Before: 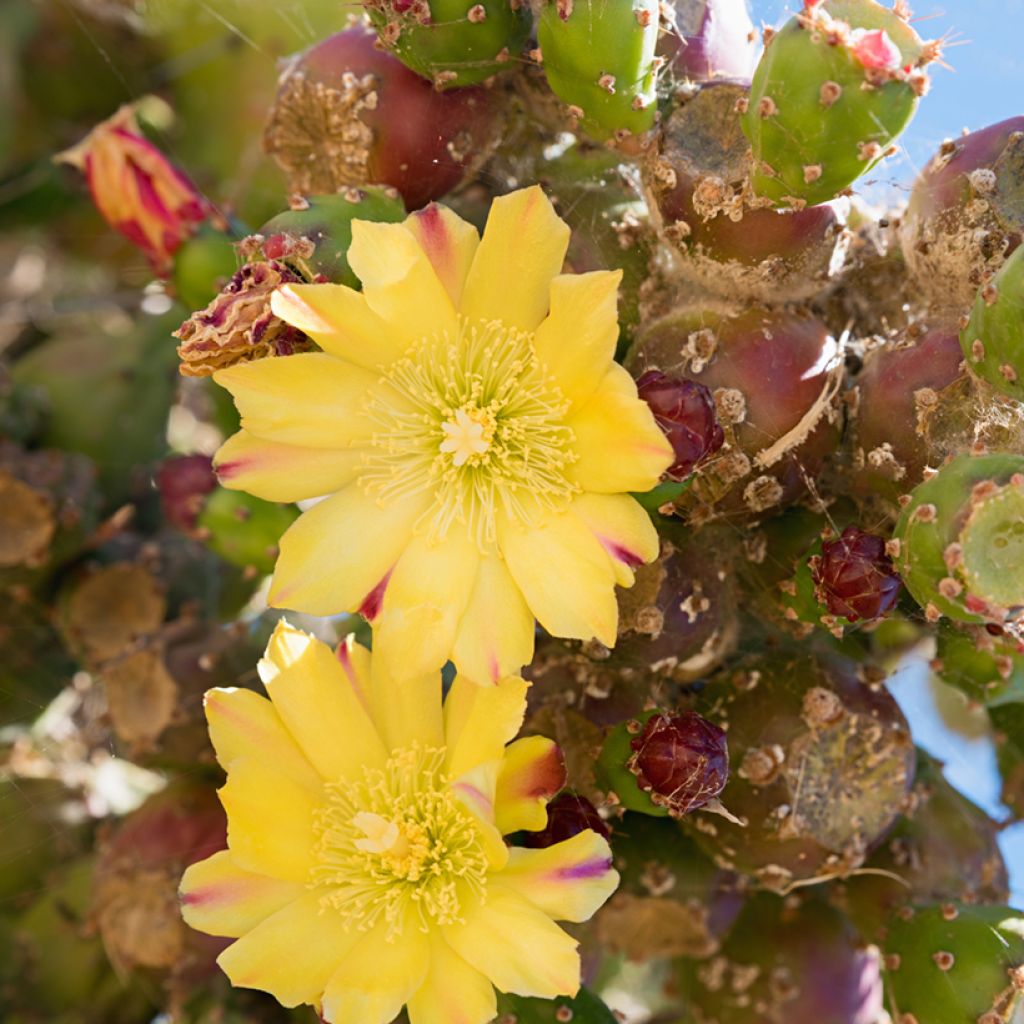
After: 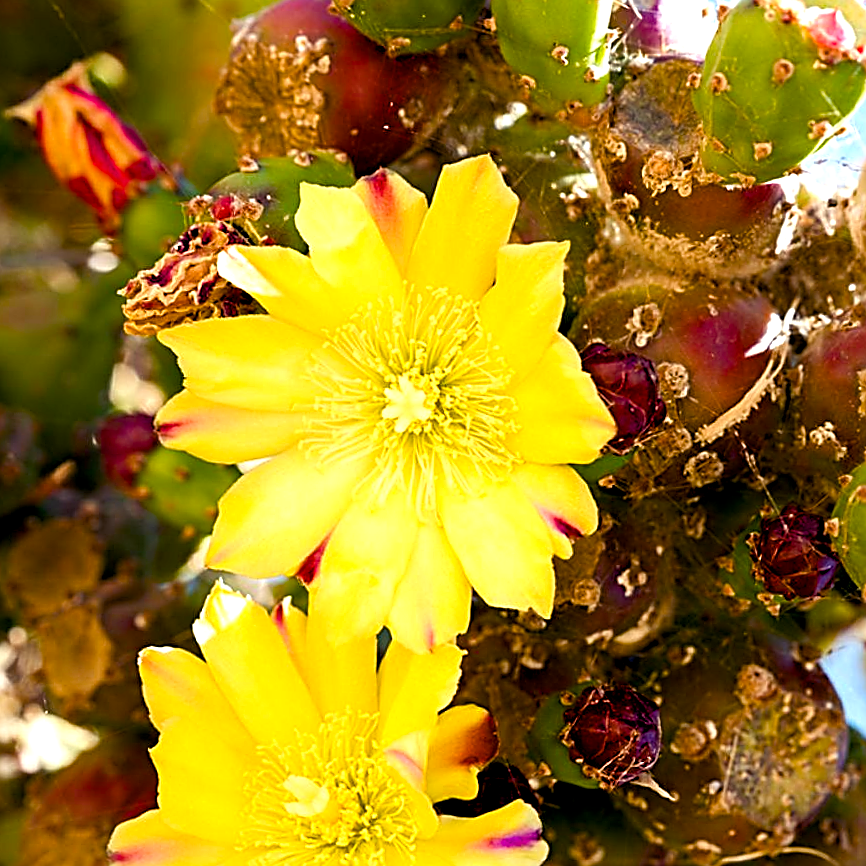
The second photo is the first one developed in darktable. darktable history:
white balance: emerald 1
color balance: contrast 10%
crop and rotate: left 7.196%, top 4.574%, right 10.605%, bottom 13.178%
rotate and perspective: rotation 1.72°, automatic cropping off
tone equalizer: on, module defaults
color balance rgb: shadows lift › luminance -21.66%, shadows lift › chroma 6.57%, shadows lift › hue 270°, power › chroma 0.68%, power › hue 60°, highlights gain › luminance 6.08%, highlights gain › chroma 1.33%, highlights gain › hue 90°, global offset › luminance -0.87%, perceptual saturation grading › global saturation 26.86%, perceptual saturation grading › highlights -28.39%, perceptual saturation grading › mid-tones 15.22%, perceptual saturation grading › shadows 33.98%, perceptual brilliance grading › highlights 10%, perceptual brilliance grading › mid-tones 5%
sharpen: amount 1
